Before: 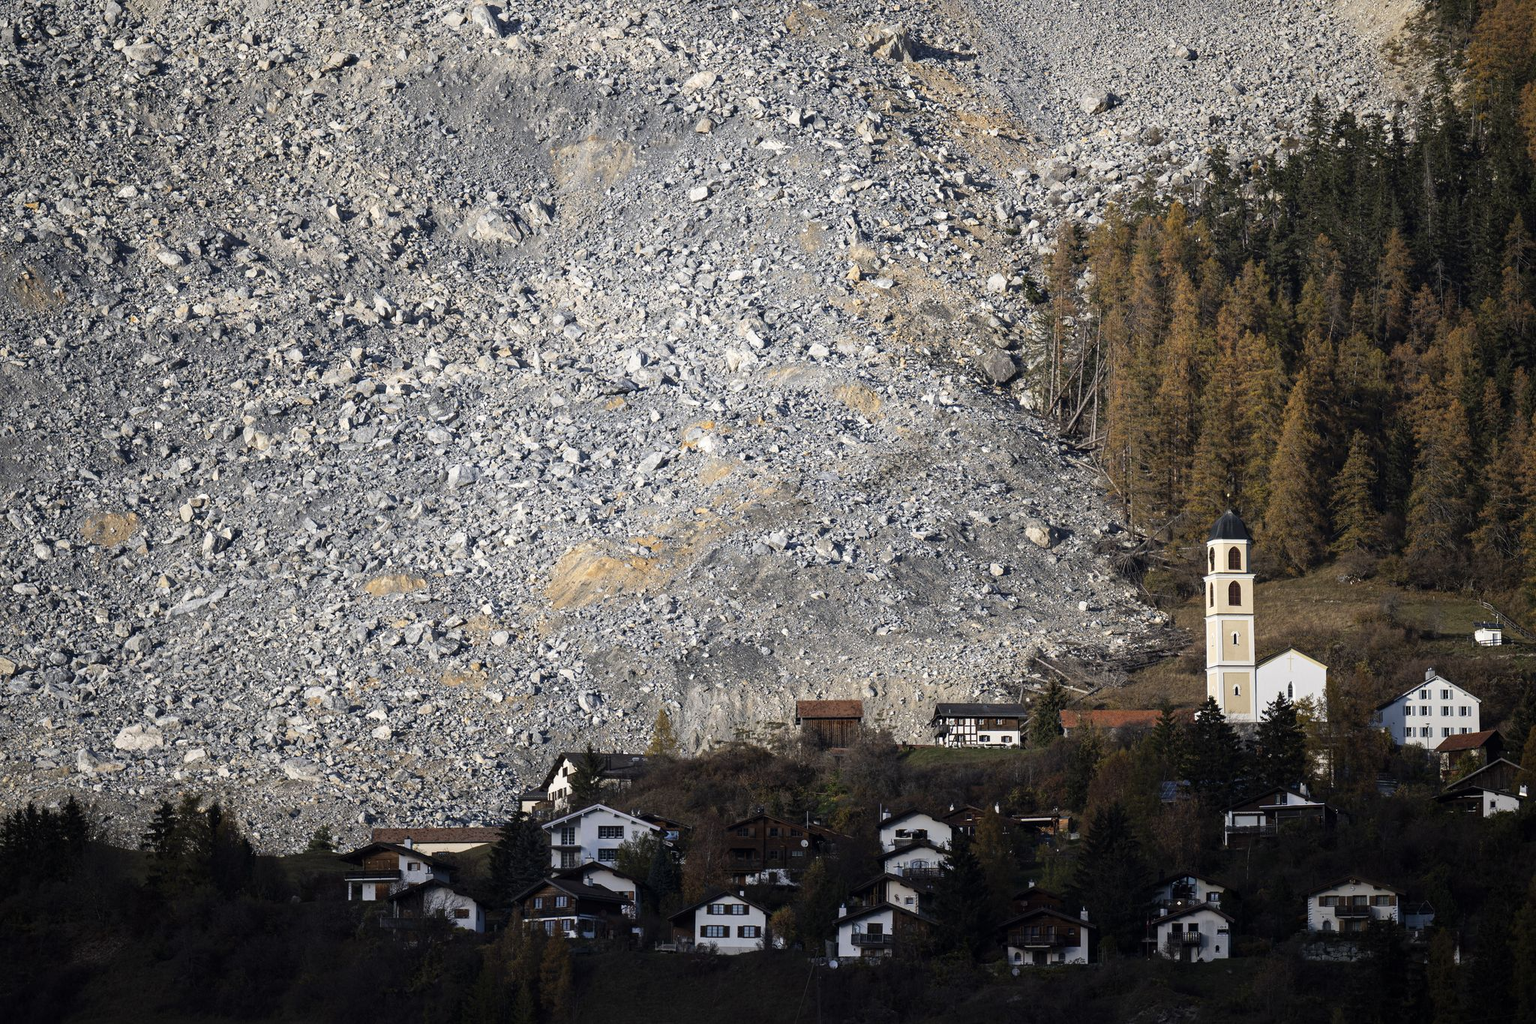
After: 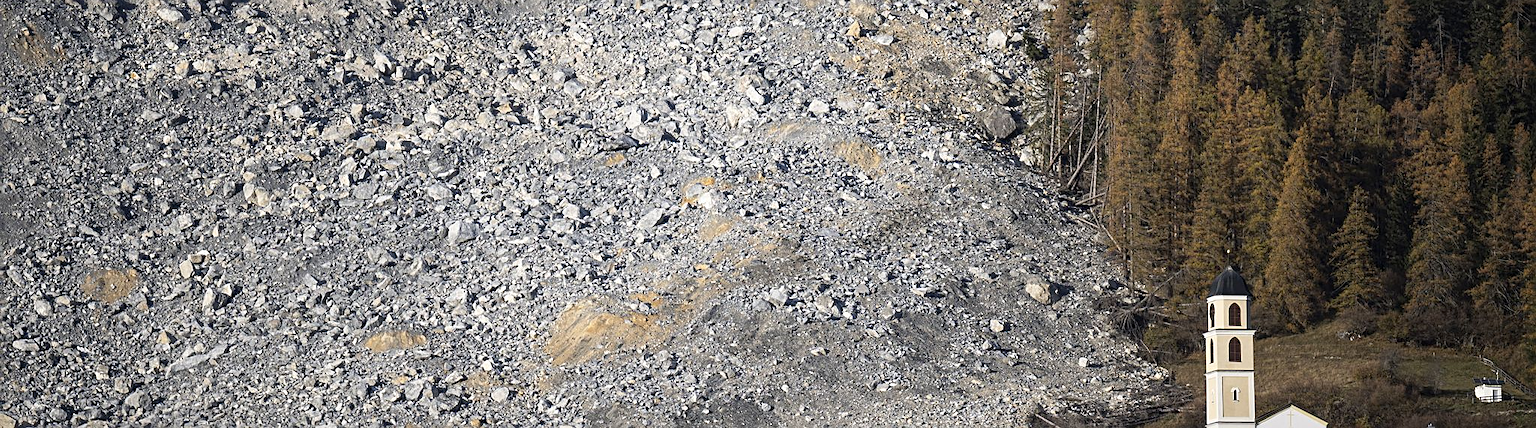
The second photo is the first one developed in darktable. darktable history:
crop and rotate: top 23.84%, bottom 34.294%
sharpen: on, module defaults
